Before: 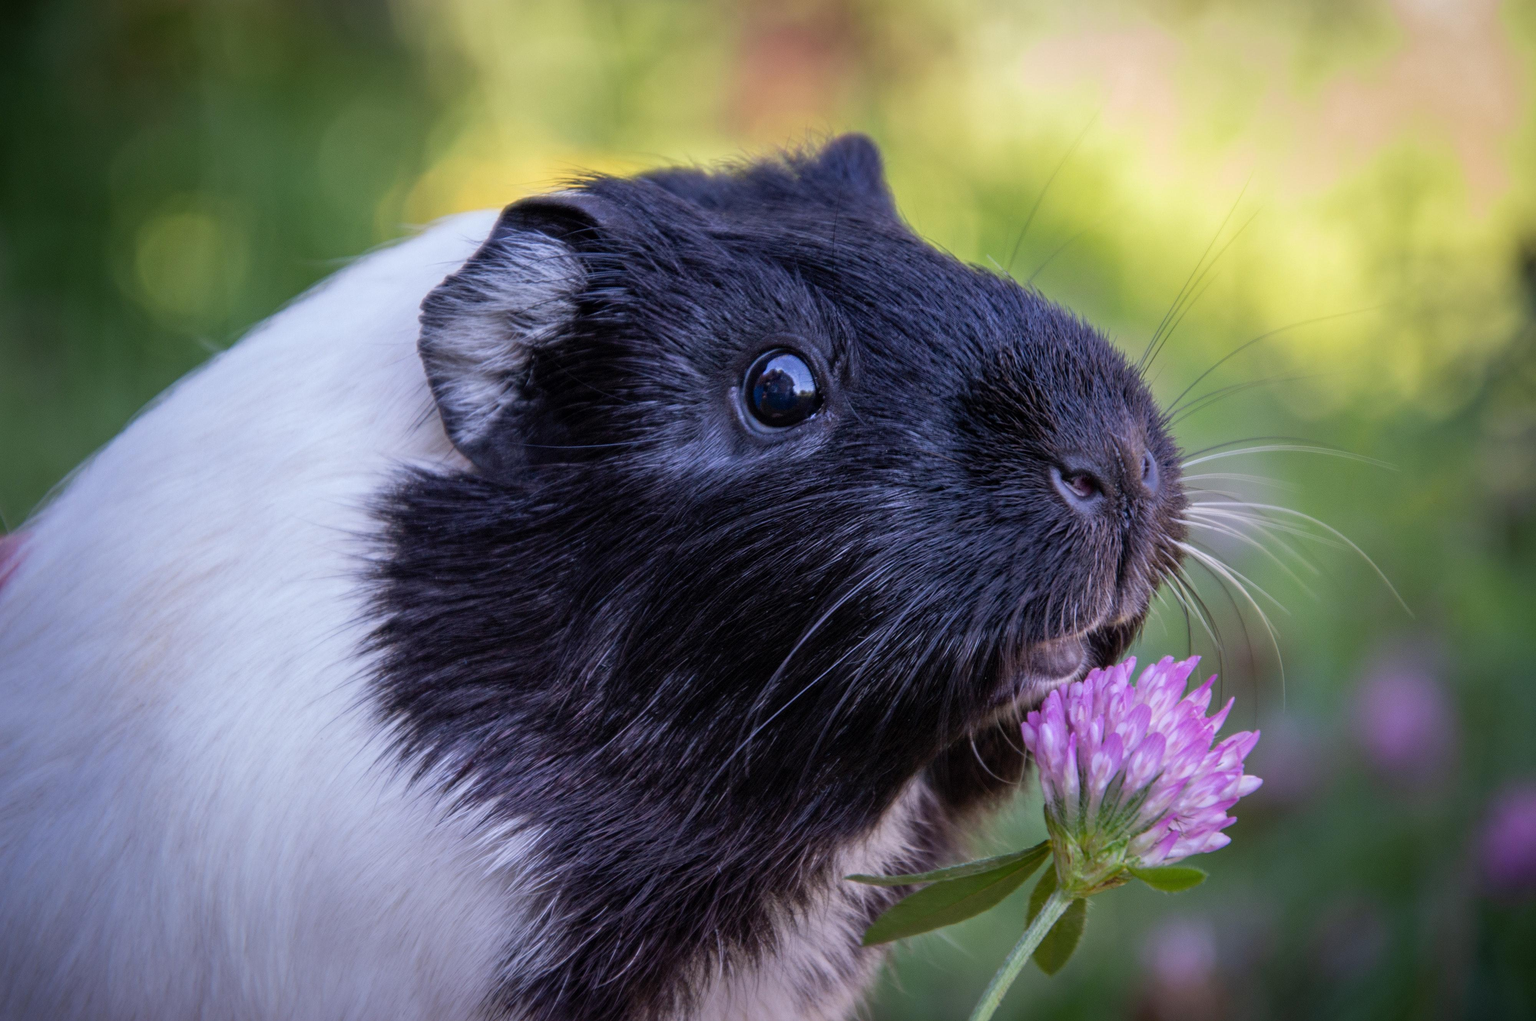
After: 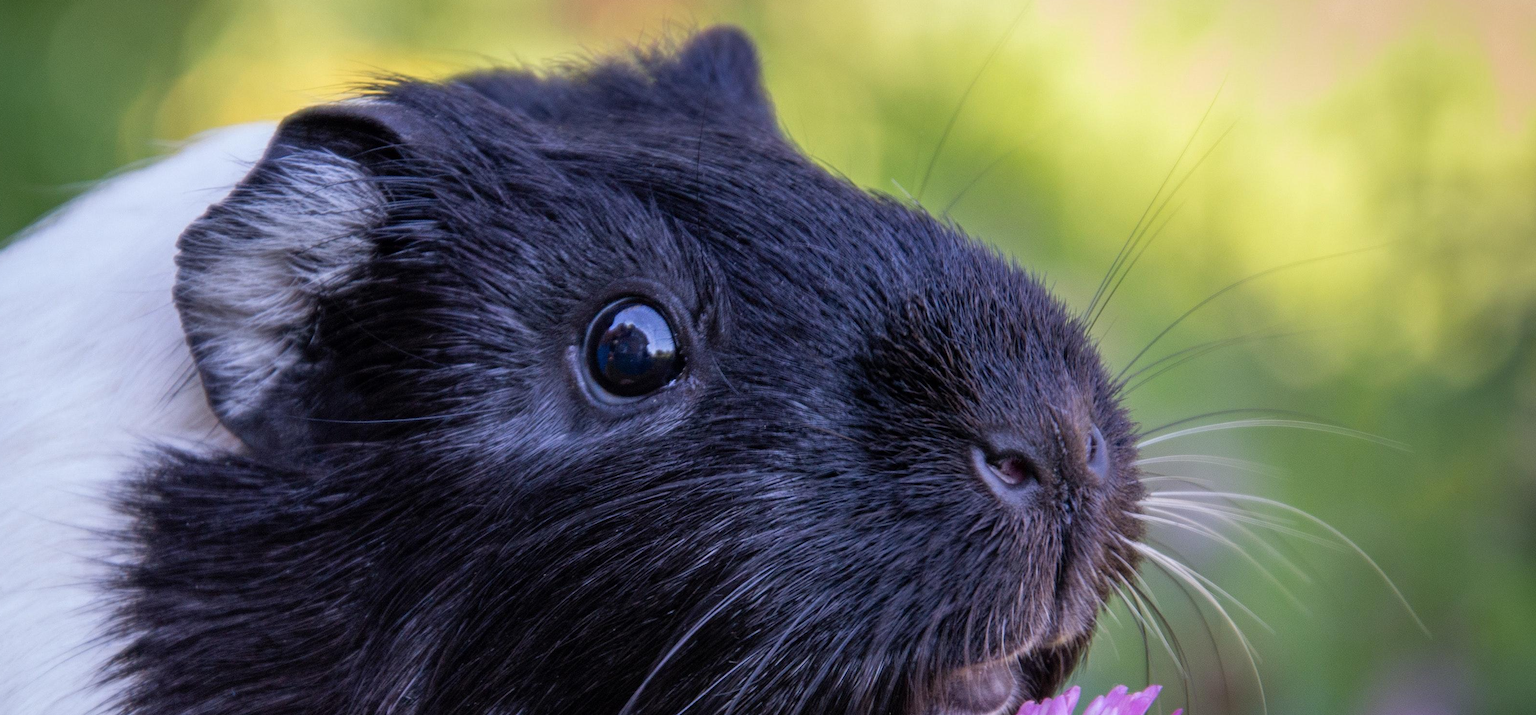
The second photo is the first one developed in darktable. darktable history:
tone equalizer: on, module defaults
crop: left 18.287%, top 11.091%, right 2.468%, bottom 33.399%
